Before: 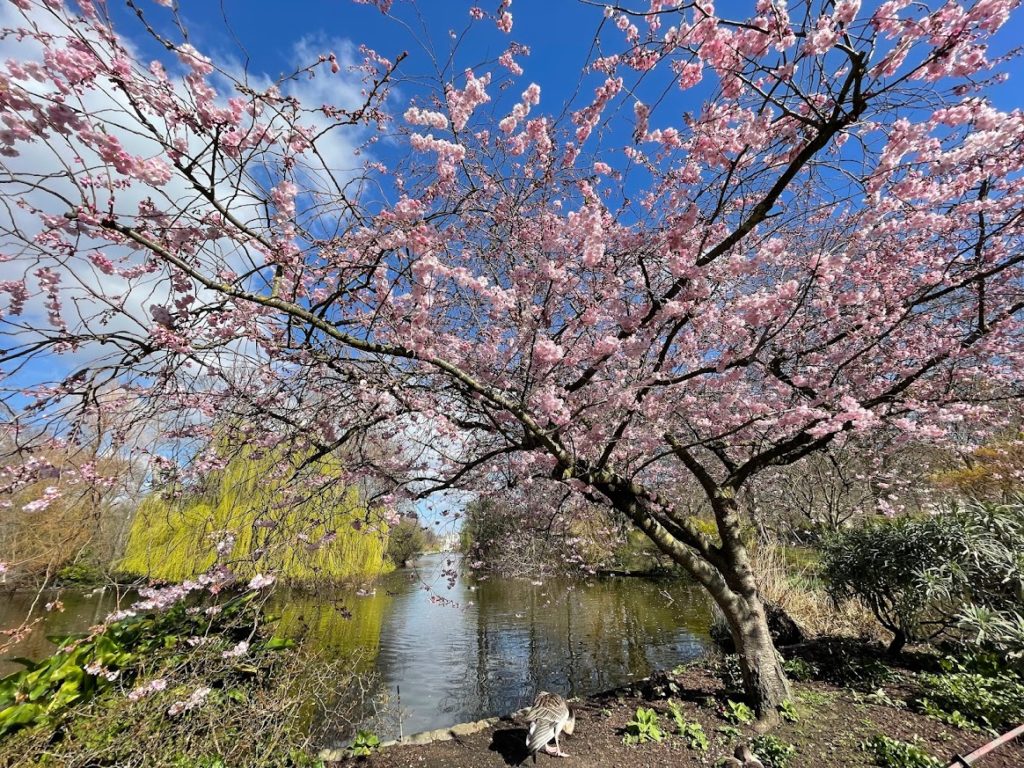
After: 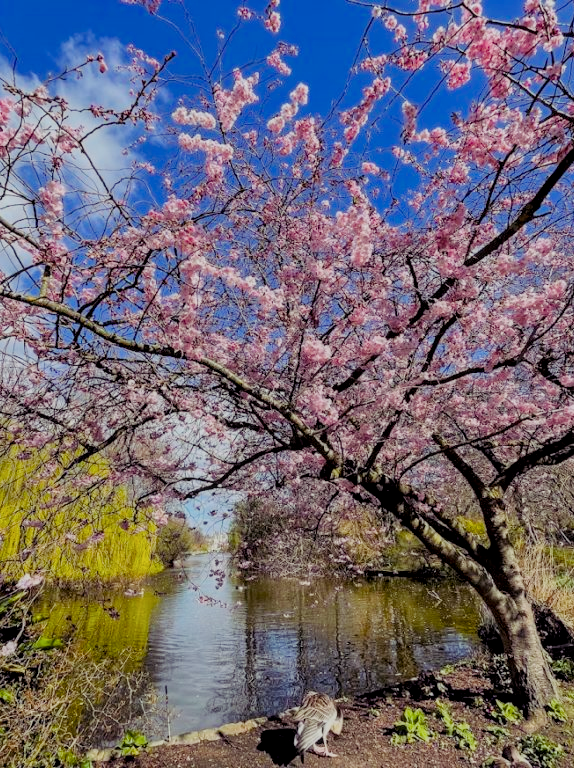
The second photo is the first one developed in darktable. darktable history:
color balance rgb: shadows lift › luminance 0.698%, shadows lift › chroma 6.704%, shadows lift › hue 300.11°, perceptual saturation grading › global saturation 29.049%, perceptual saturation grading › mid-tones 12.359%, perceptual saturation grading › shadows 9.655%, contrast -9.452%
filmic rgb: black relative exposure -7.65 EV, white relative exposure 4.56 EV, hardness 3.61, iterations of high-quality reconstruction 0
crop and rotate: left 22.707%, right 21.157%
local contrast: on, module defaults
